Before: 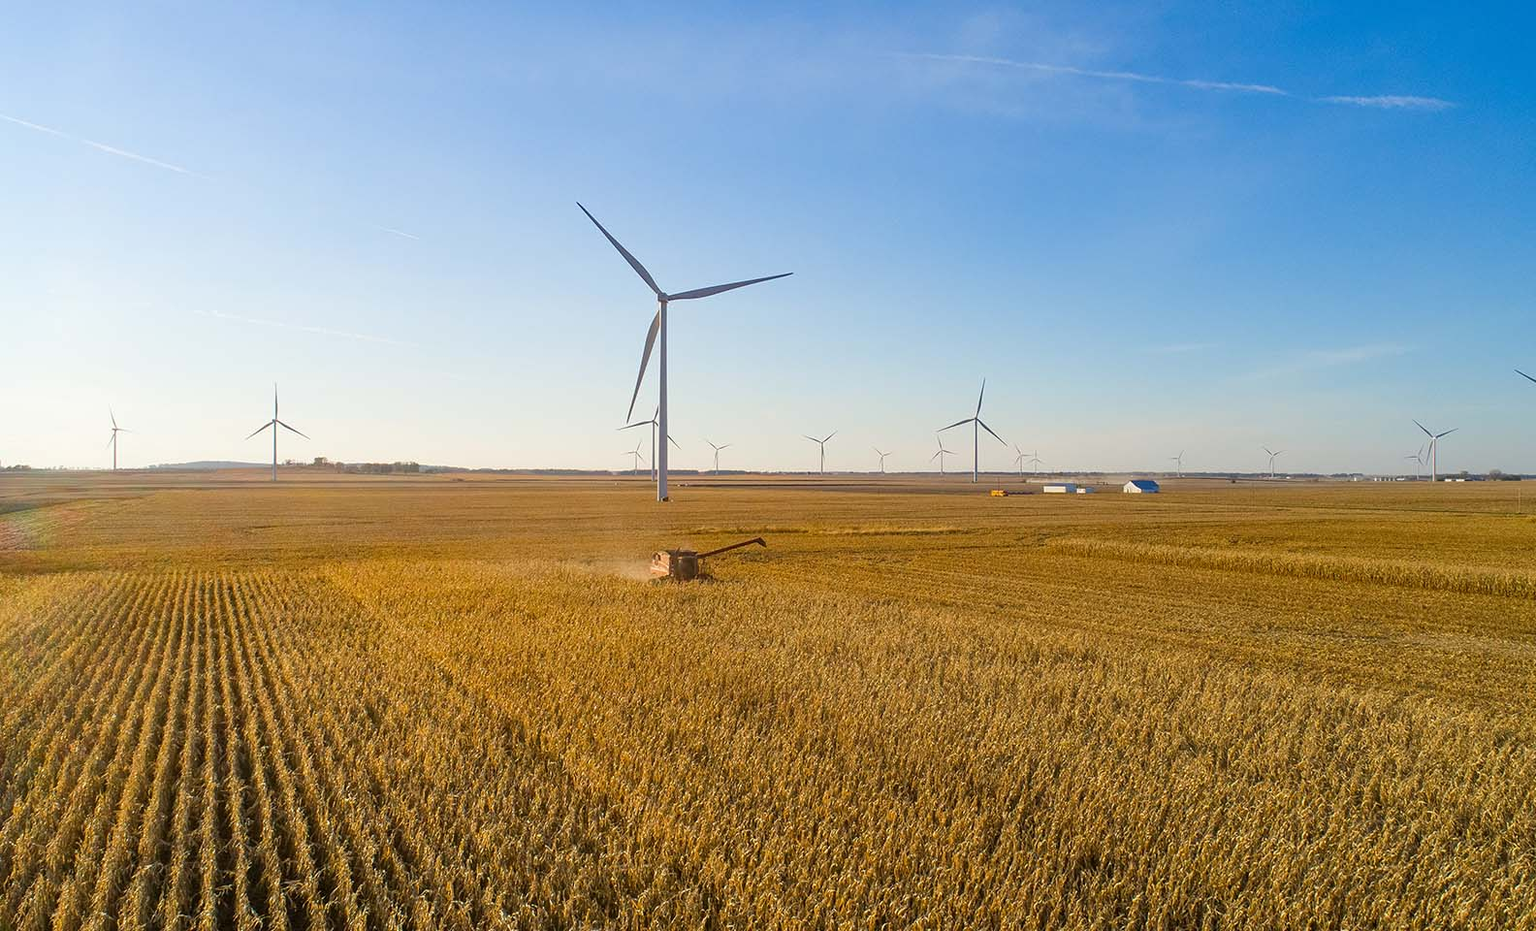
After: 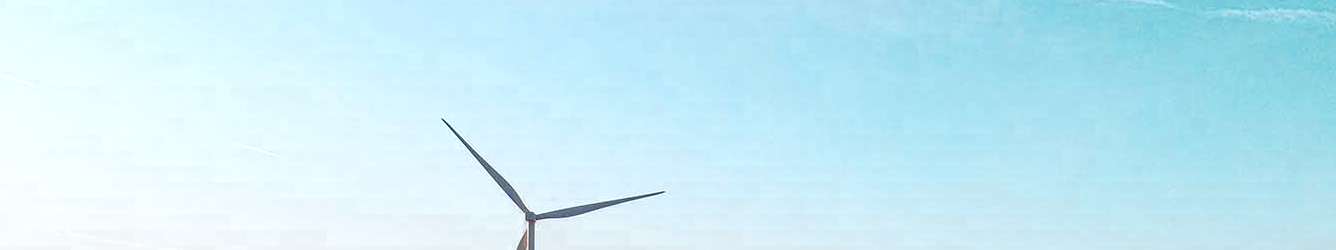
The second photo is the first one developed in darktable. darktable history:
tone equalizer: edges refinement/feathering 500, mask exposure compensation -1.57 EV, preserve details no
crop and rotate: left 9.688%, top 9.459%, right 5.933%, bottom 64.424%
color zones: curves: ch0 [(0.009, 0.528) (0.136, 0.6) (0.255, 0.586) (0.39, 0.528) (0.522, 0.584) (0.686, 0.736) (0.849, 0.561)]; ch1 [(0.045, 0.781) (0.14, 0.416) (0.257, 0.695) (0.442, 0.032) (0.738, 0.338) (0.818, 0.632) (0.891, 0.741) (1, 0.704)]; ch2 [(0, 0.667) (0.141, 0.52) (0.26, 0.37) (0.474, 0.432) (0.743, 0.286)]
